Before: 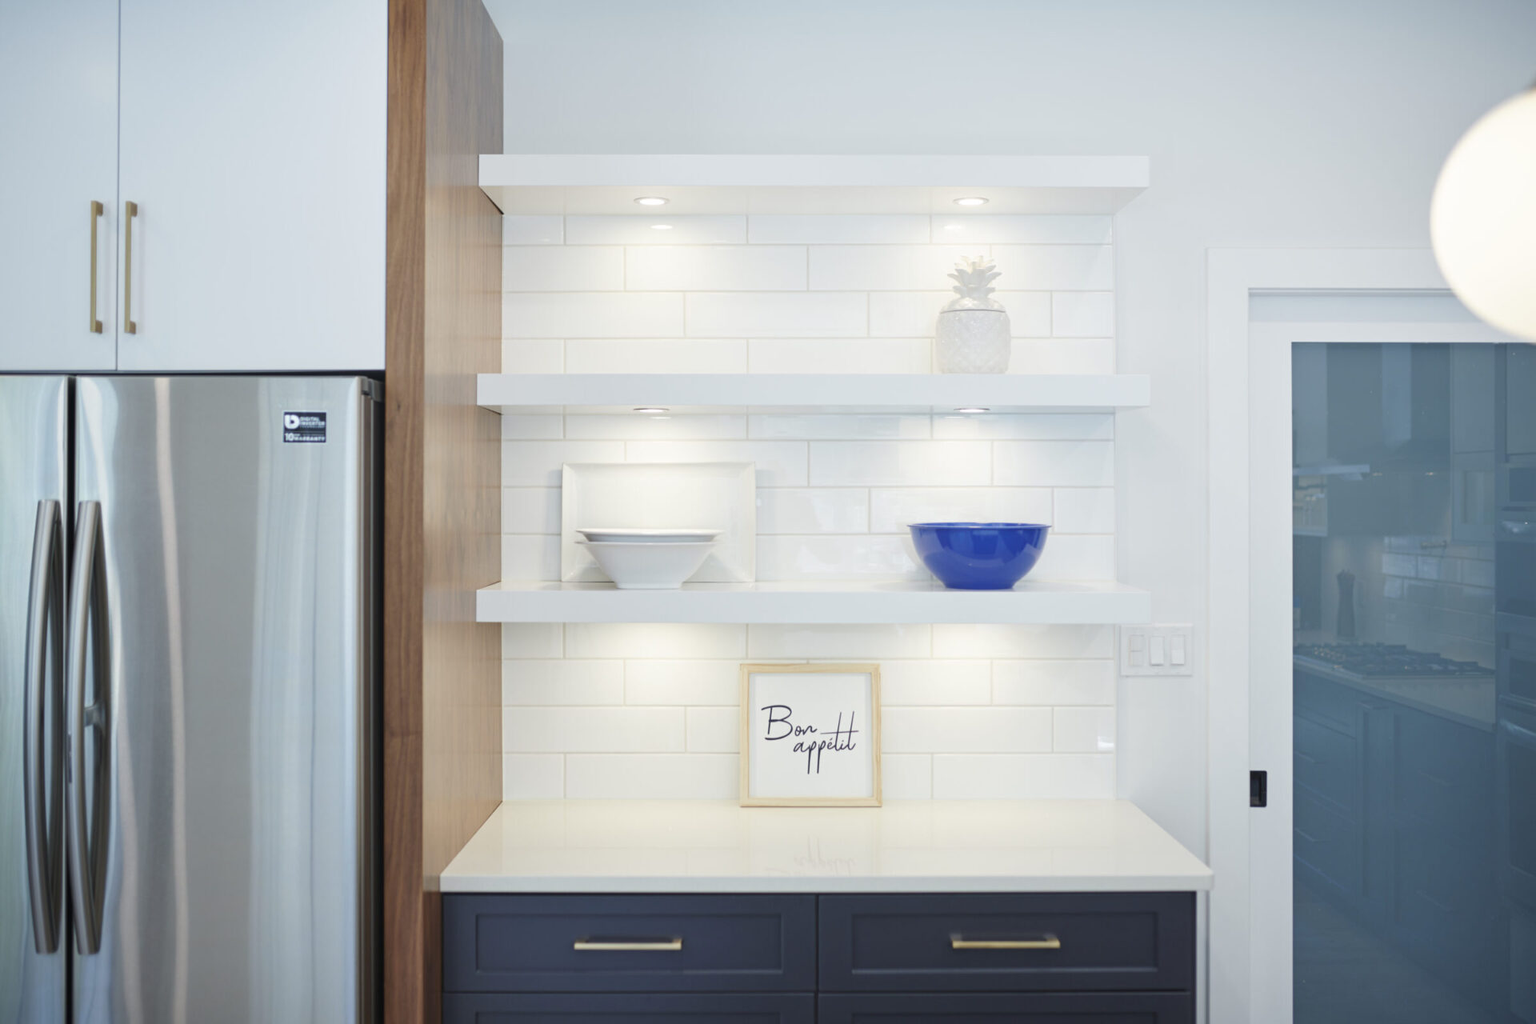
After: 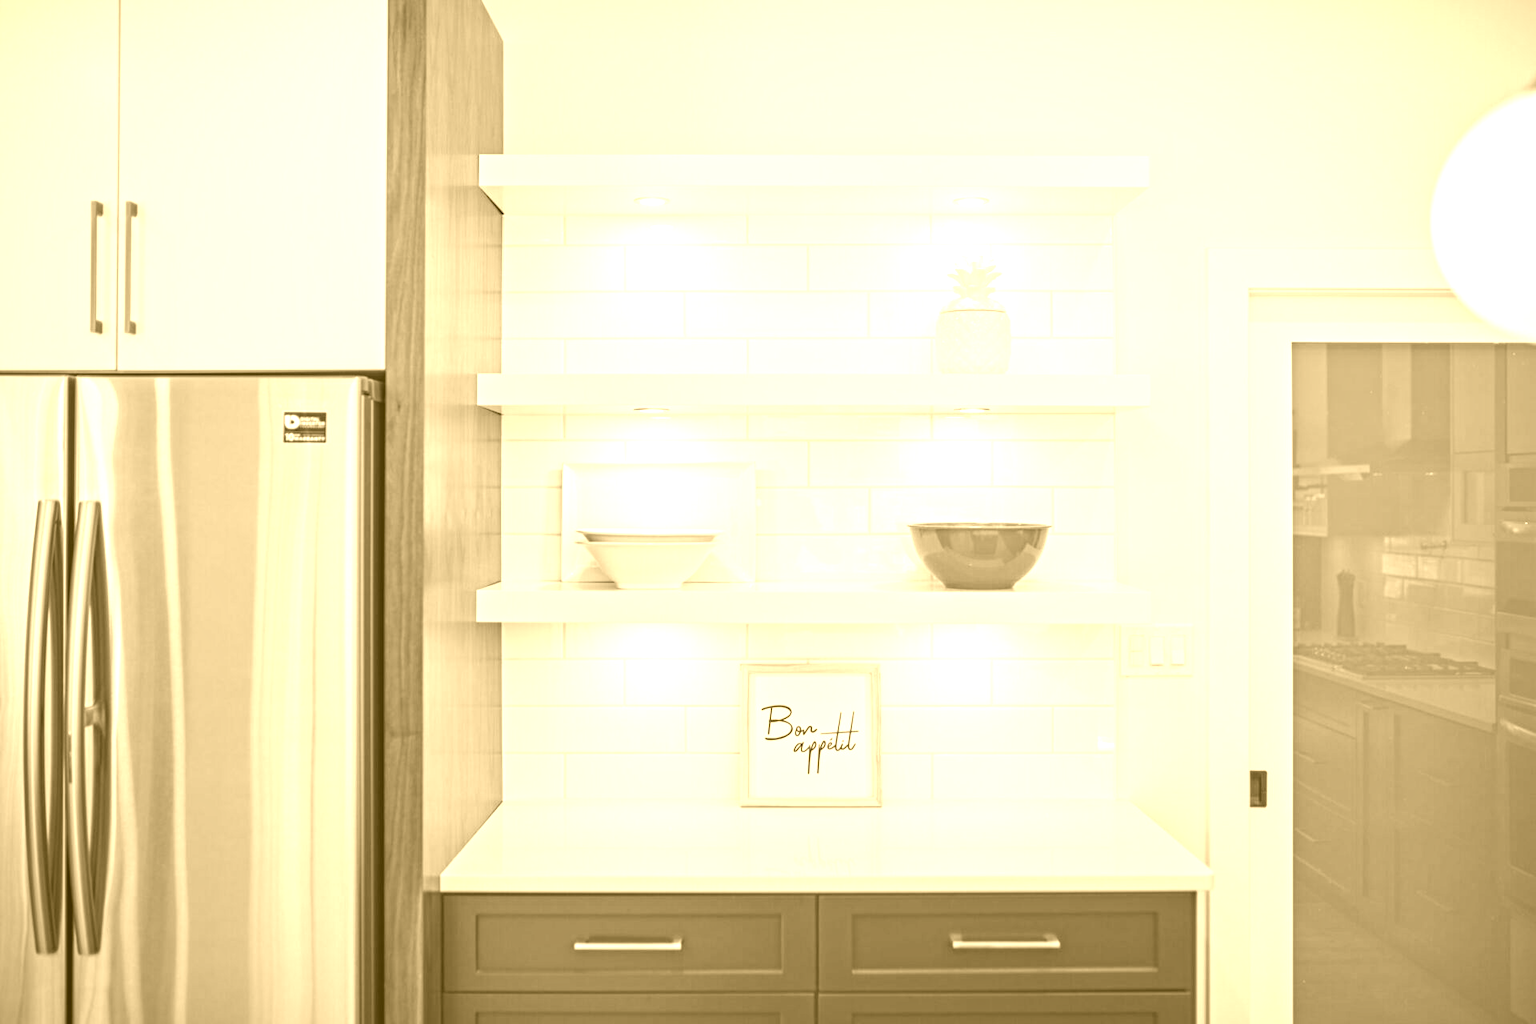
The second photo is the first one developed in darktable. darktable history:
local contrast: on, module defaults
colorize: hue 36°, source mix 100%
contrast equalizer: y [[0.5, 0.501, 0.525, 0.597, 0.58, 0.514], [0.5 ×6], [0.5 ×6], [0 ×6], [0 ×6]]
color calibration: output gray [0.21, 0.42, 0.37, 0], gray › normalize channels true, illuminant same as pipeline (D50), adaptation XYZ, x 0.346, y 0.359, gamut compression 0
